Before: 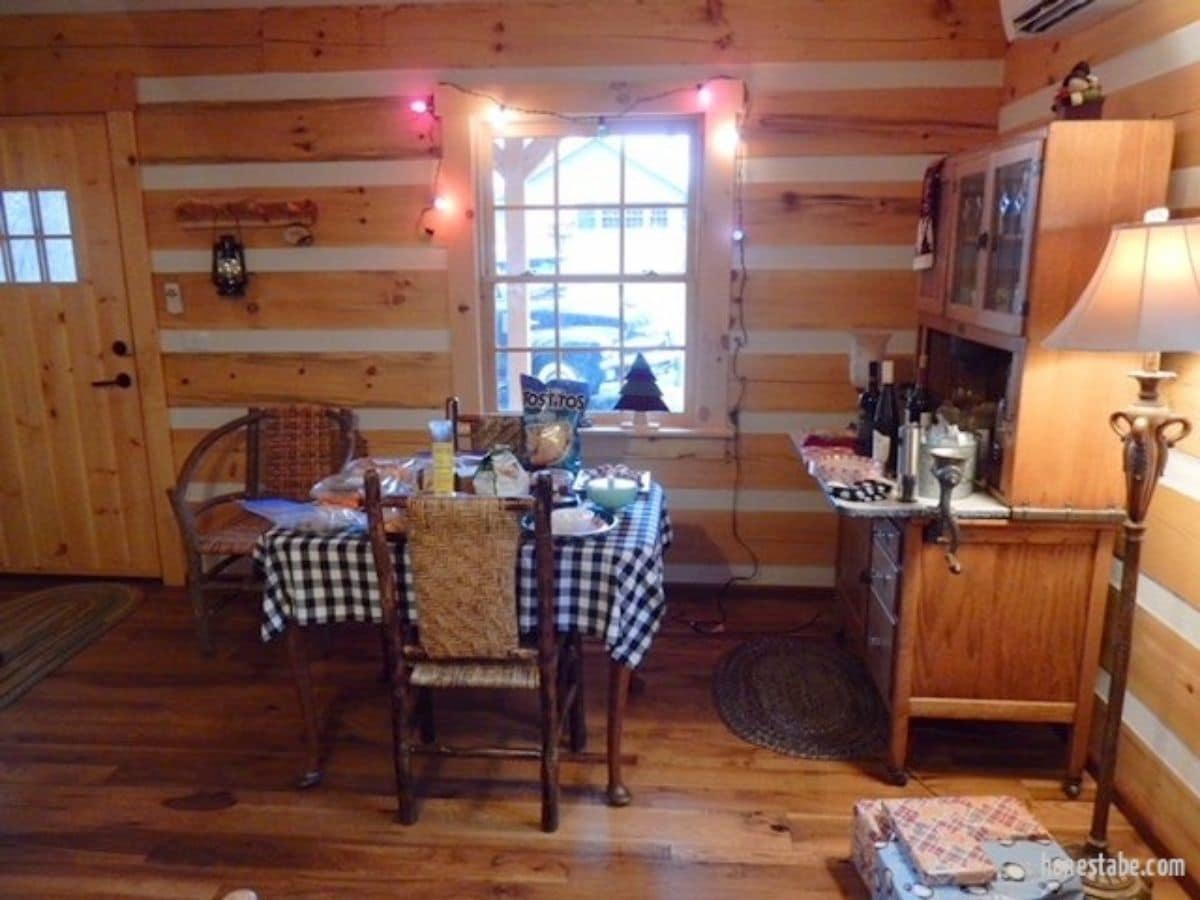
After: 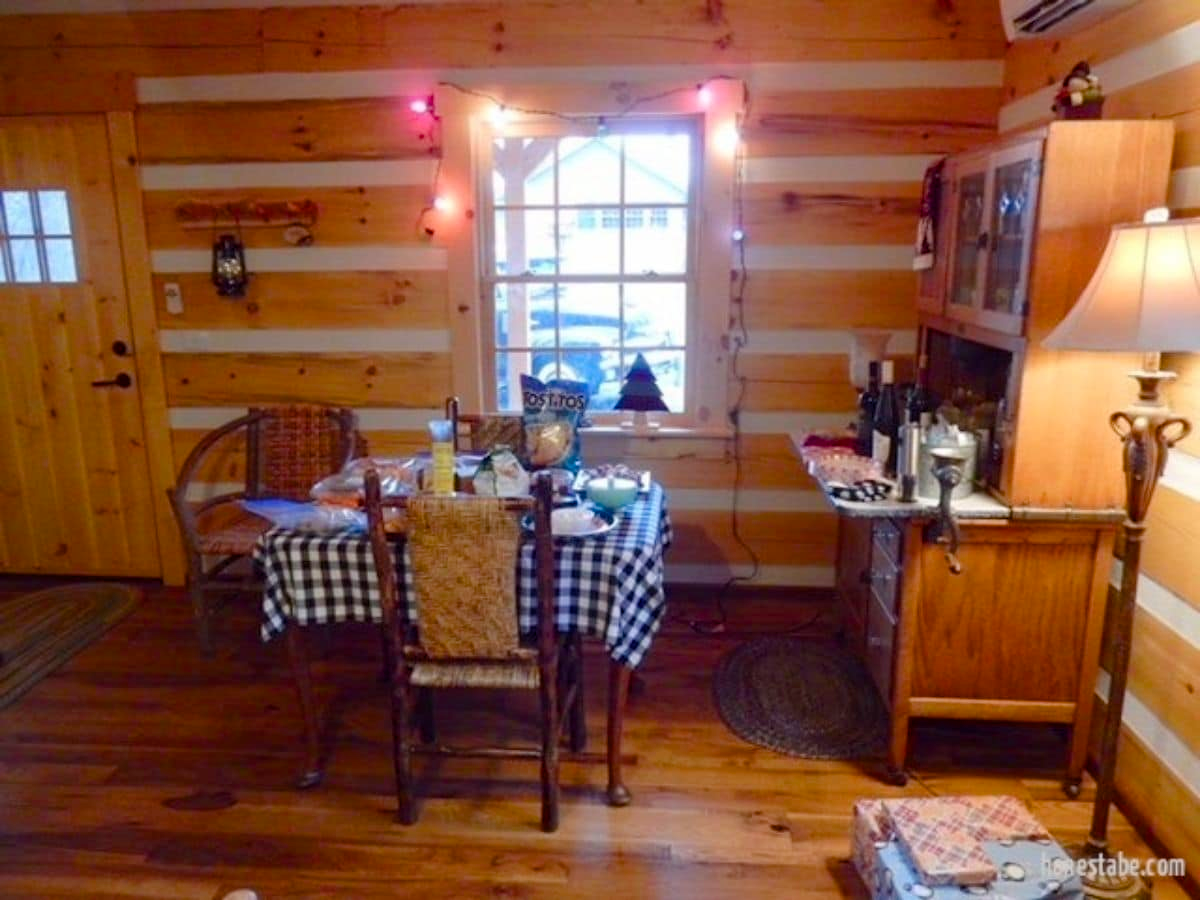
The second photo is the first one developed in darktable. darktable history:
color balance rgb: perceptual saturation grading › global saturation 20.068%, perceptual saturation grading › highlights -19.855%, perceptual saturation grading › shadows 29.555%, global vibrance 15.262%
